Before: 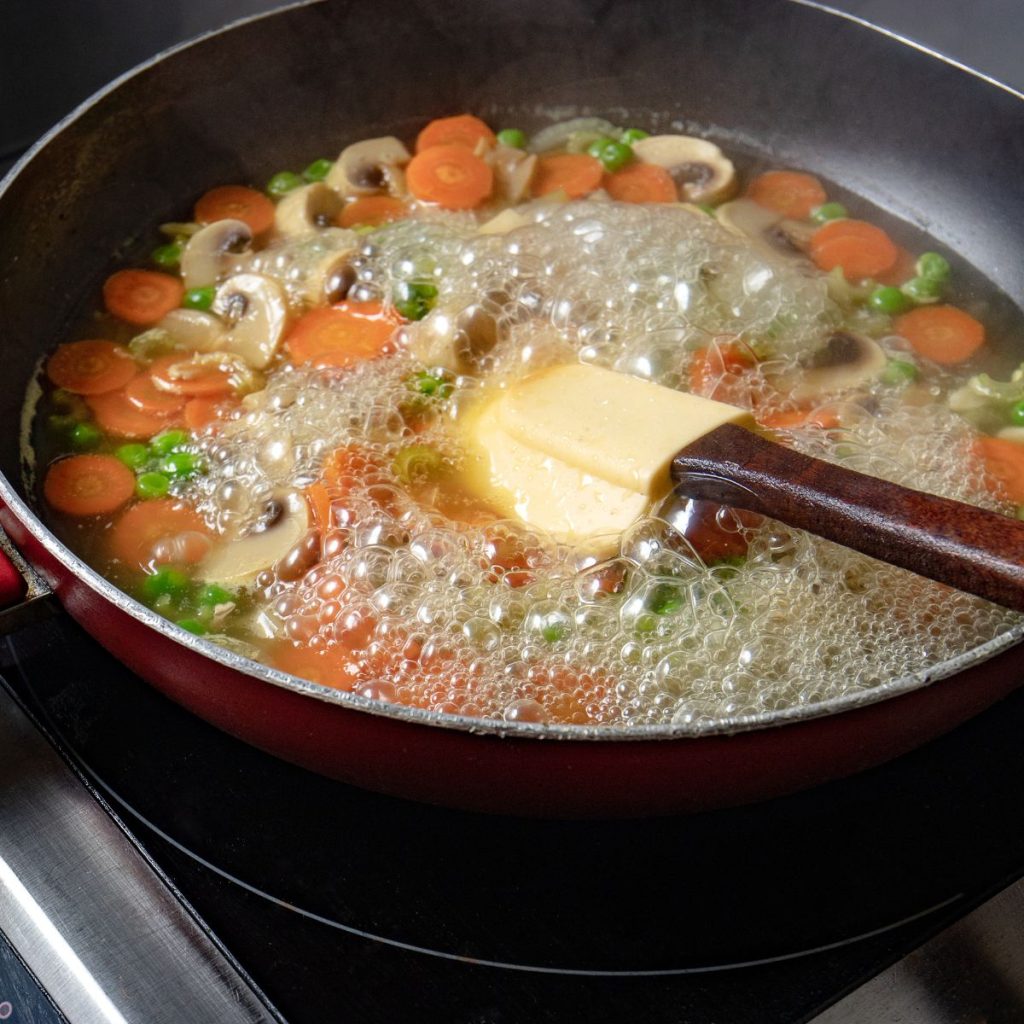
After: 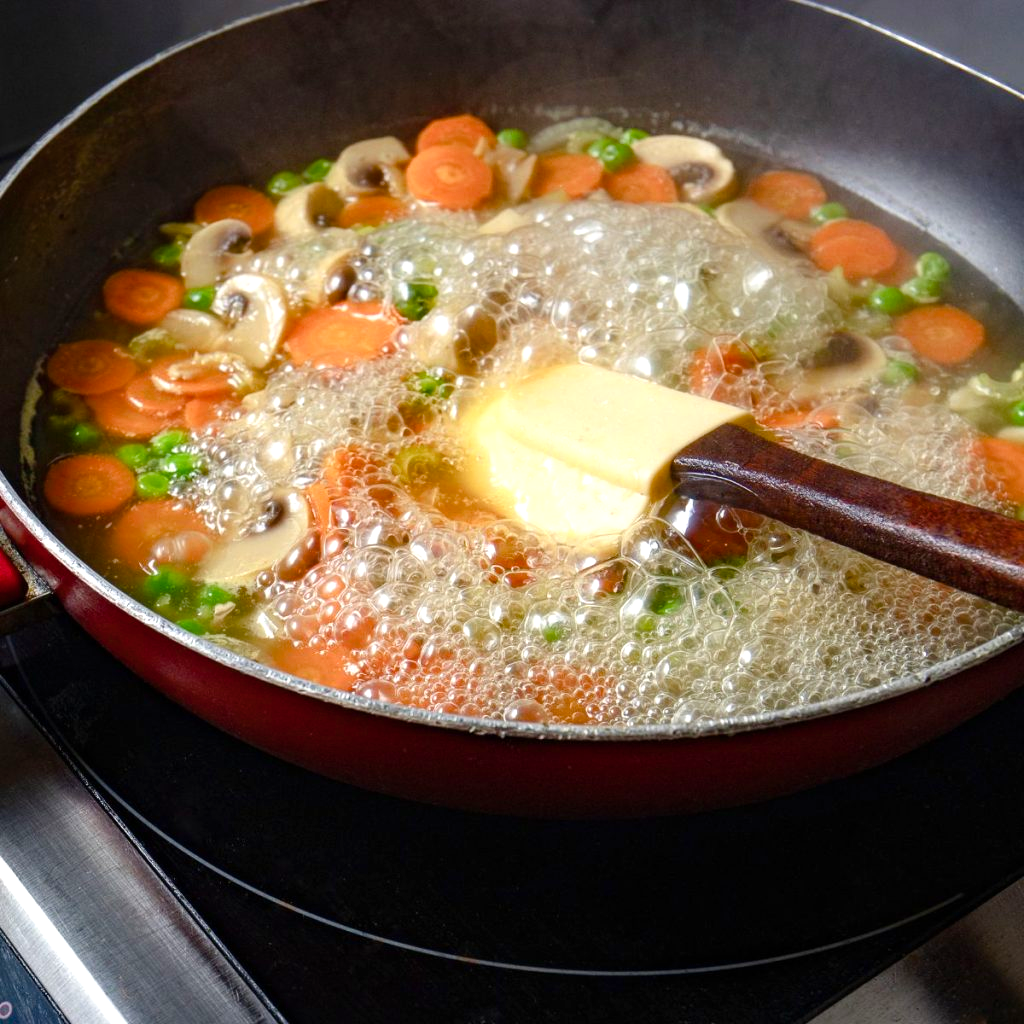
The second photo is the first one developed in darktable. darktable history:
color balance rgb: linear chroma grading › shadows 32%, linear chroma grading › global chroma -2%, linear chroma grading › mid-tones 4%, perceptual saturation grading › global saturation -2%, perceptual saturation grading › highlights -8%, perceptual saturation grading › mid-tones 8%, perceptual saturation grading › shadows 4%, perceptual brilliance grading › highlights 8%, perceptual brilliance grading › mid-tones 4%, perceptual brilliance grading › shadows 2%, global vibrance 16%, saturation formula JzAzBz (2021)
exposure: exposure 0.127 EV, compensate highlight preservation false
